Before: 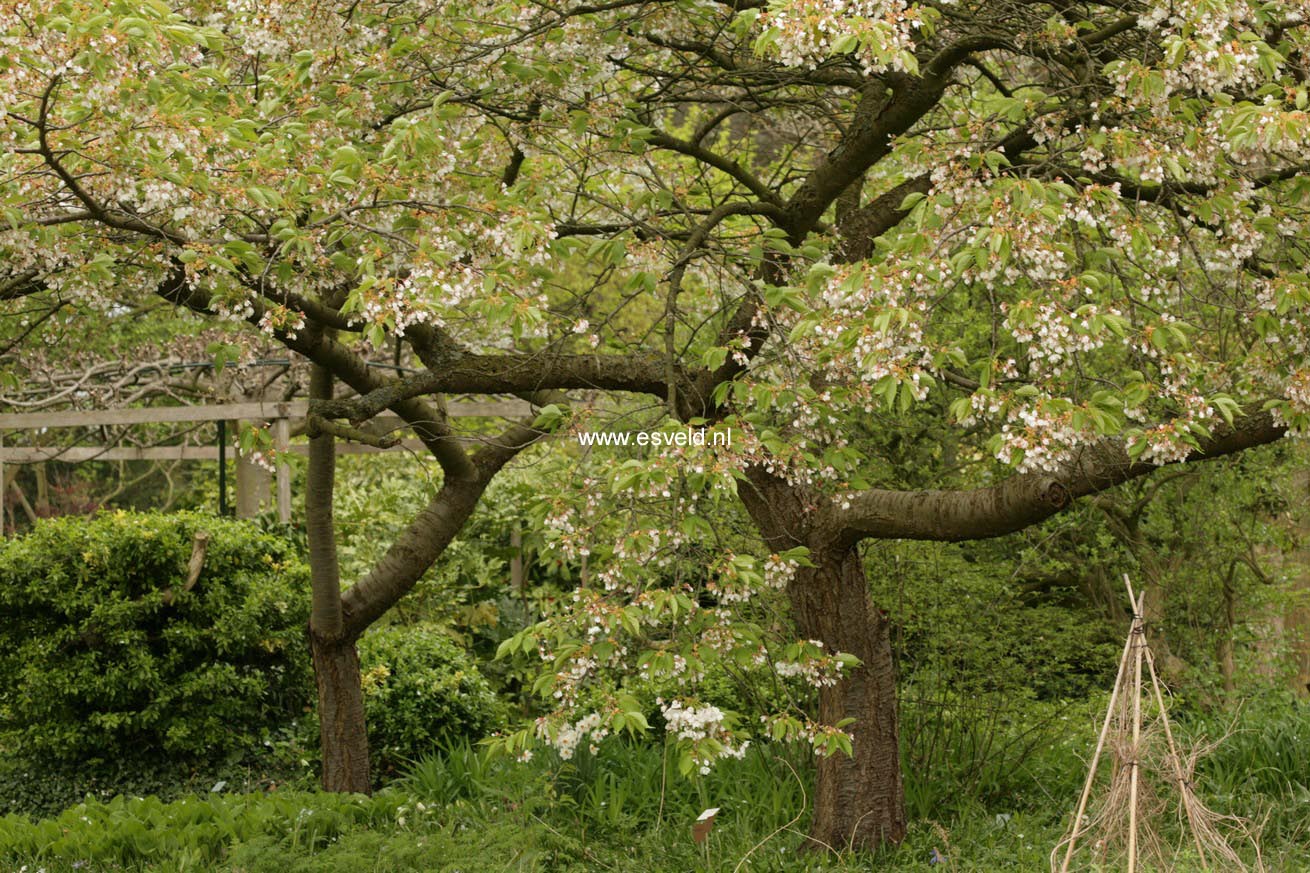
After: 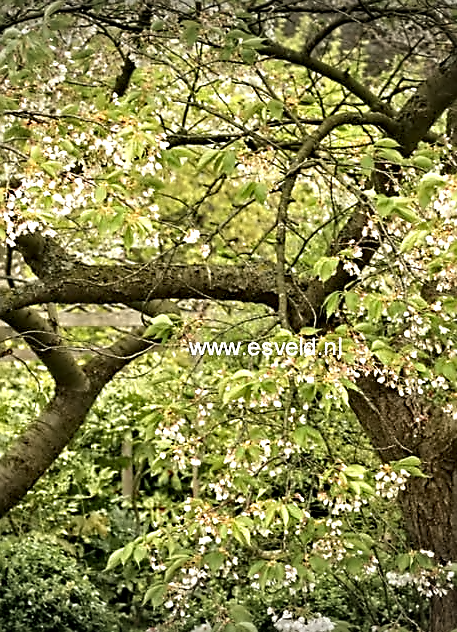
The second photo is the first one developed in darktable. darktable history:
sharpen: on, module defaults
exposure: exposure 0.763 EV, compensate highlight preservation false
color calibration: illuminant same as pipeline (D50), adaptation XYZ, x 0.346, y 0.359, temperature 5020.02 K
contrast equalizer: octaves 7, y [[0.5, 0.542, 0.583, 0.625, 0.667, 0.708], [0.5 ×6], [0.5 ×6], [0, 0.033, 0.067, 0.1, 0.133, 0.167], [0, 0.05, 0.1, 0.15, 0.2, 0.25]]
crop and rotate: left 29.713%, top 10.32%, right 35.391%, bottom 17.235%
vignetting: fall-off start 99.24%, brightness -0.579, saturation -0.253, width/height ratio 1.322, unbound false
